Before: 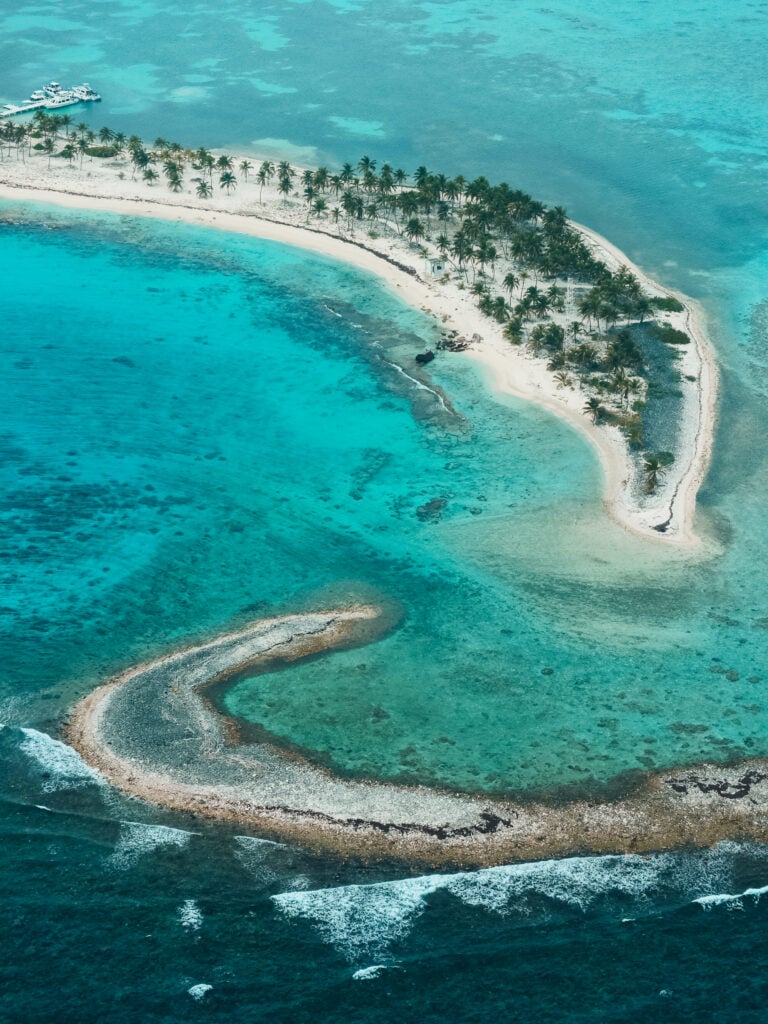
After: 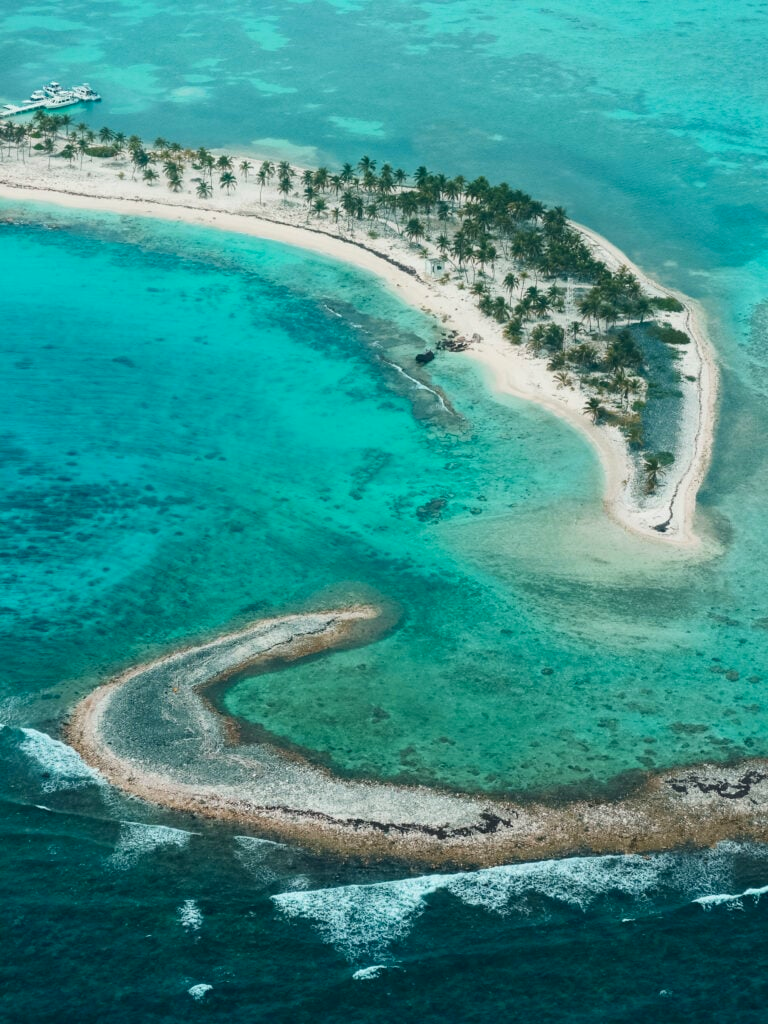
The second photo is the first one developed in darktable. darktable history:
color zones: curves: ch1 [(0.235, 0.558) (0.75, 0.5)]; ch2 [(0.25, 0.462) (0.749, 0.457)]
